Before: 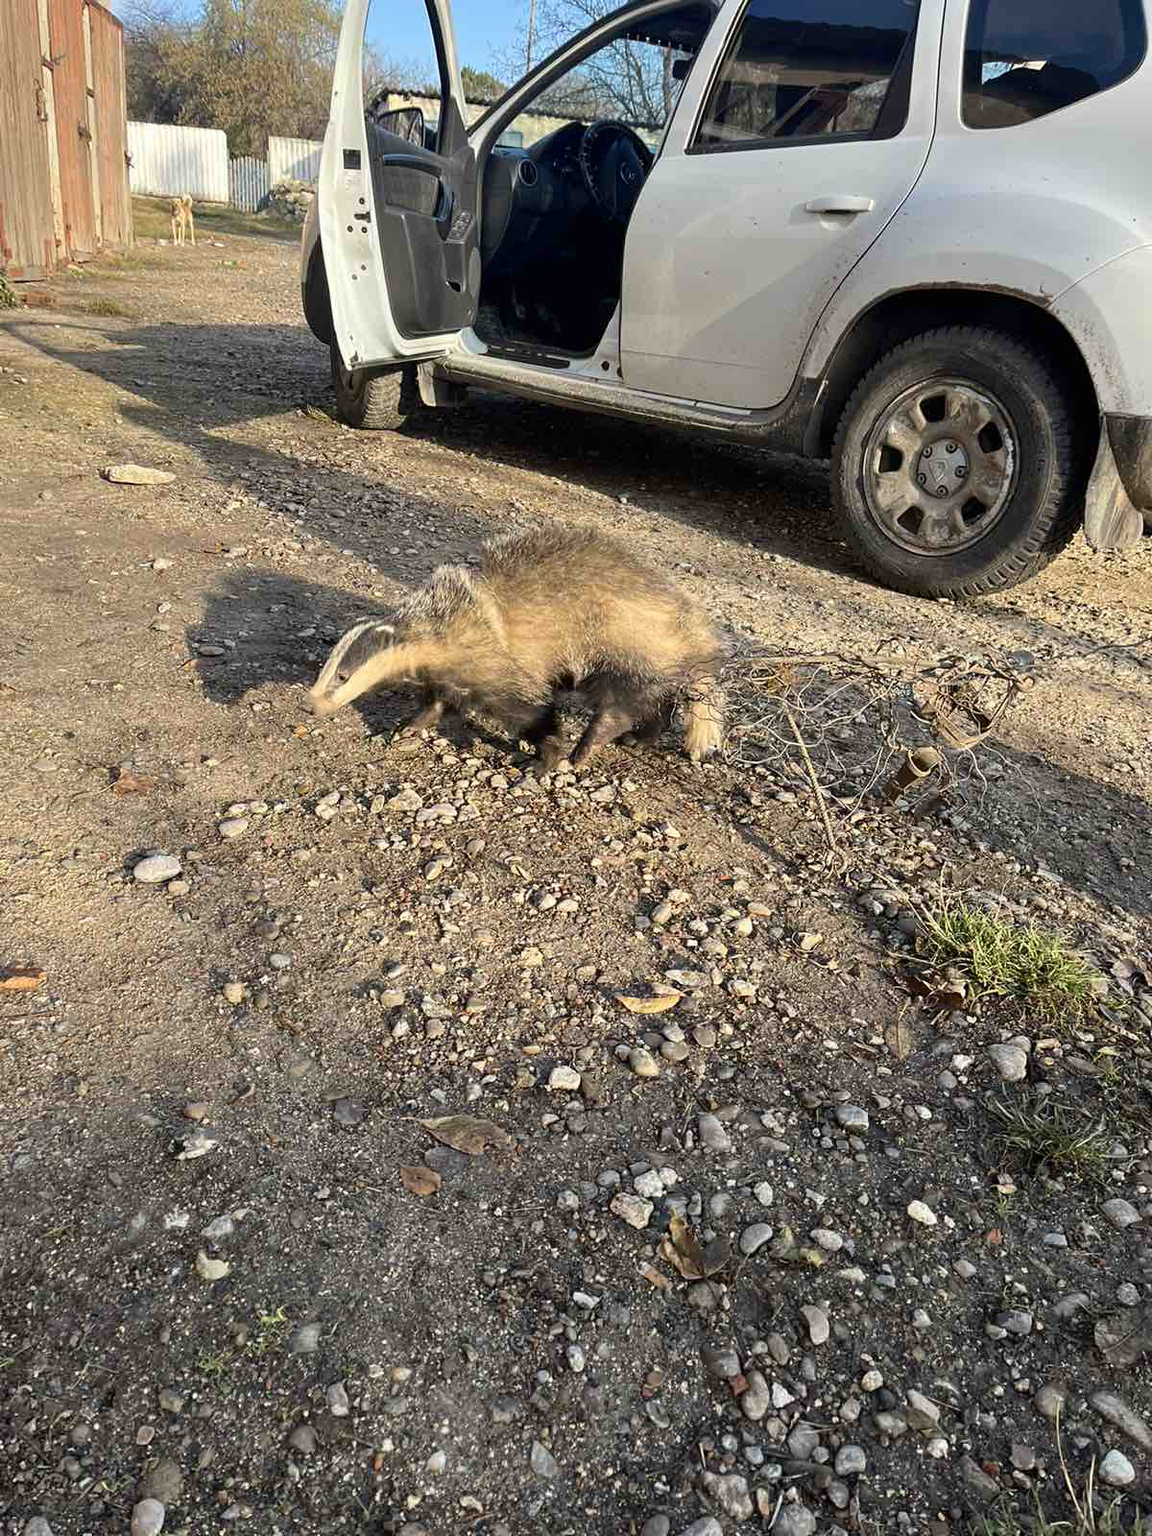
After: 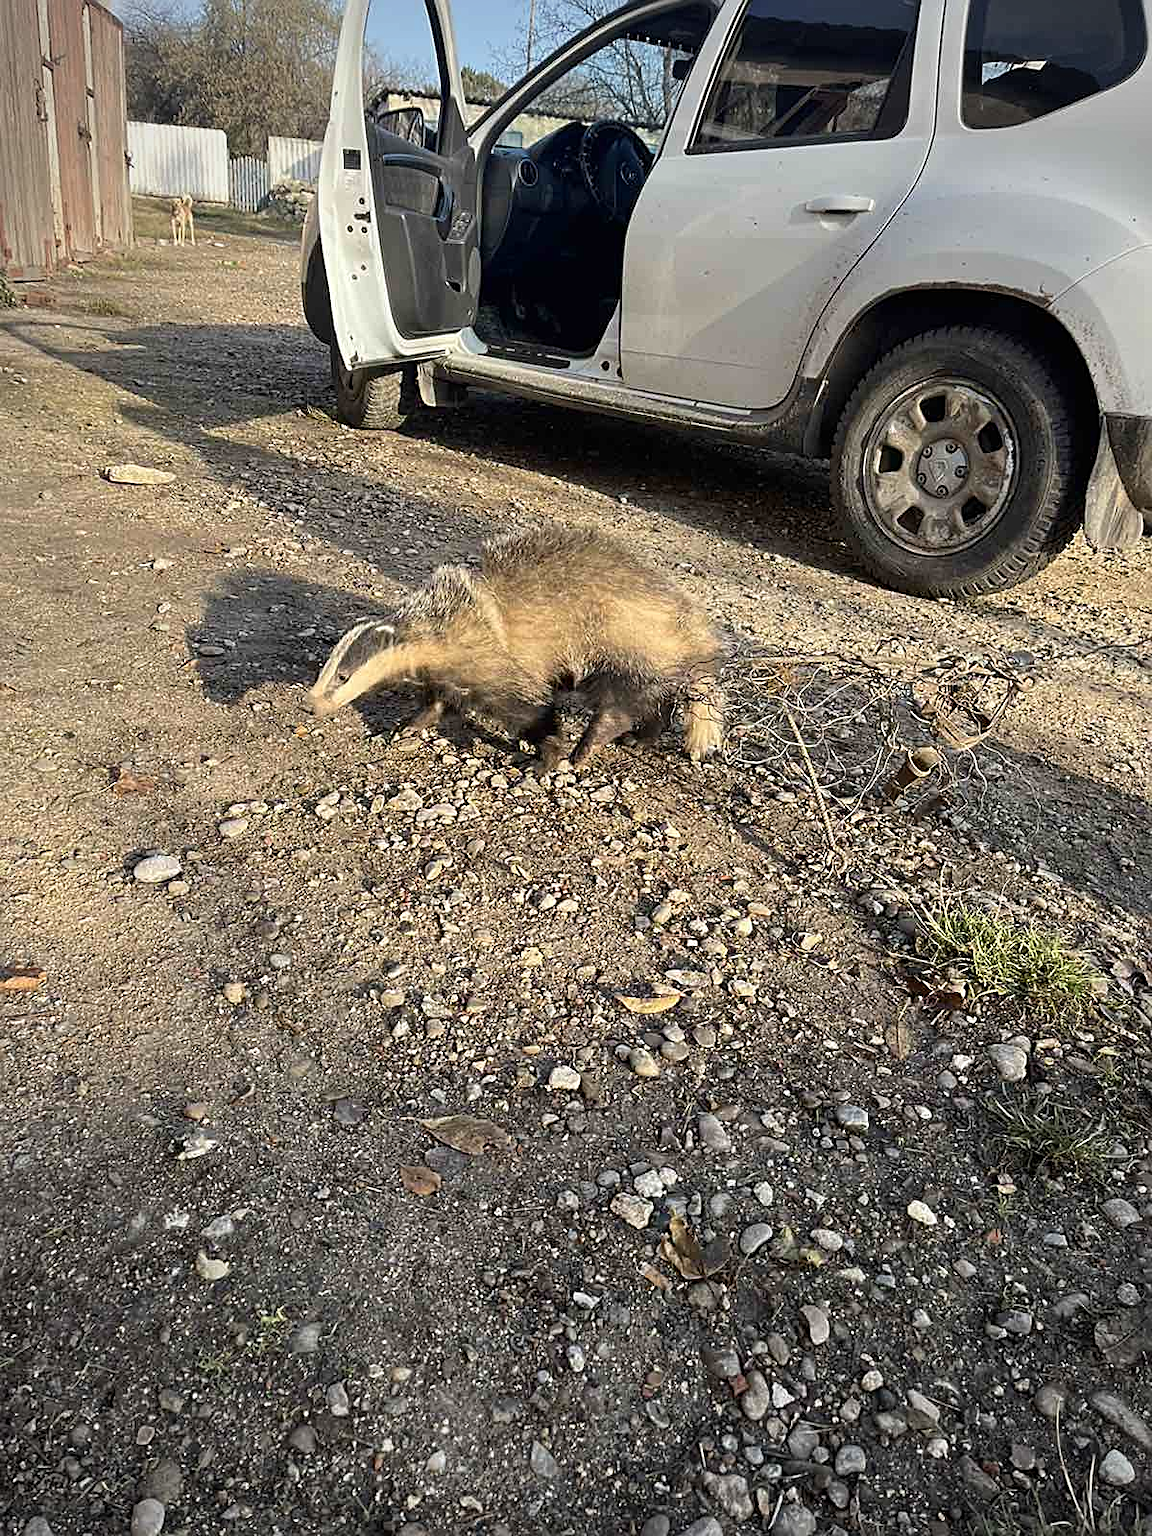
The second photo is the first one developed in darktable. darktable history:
sharpen: on, module defaults
vignetting: fall-off start 71.47%, brightness -0.34
